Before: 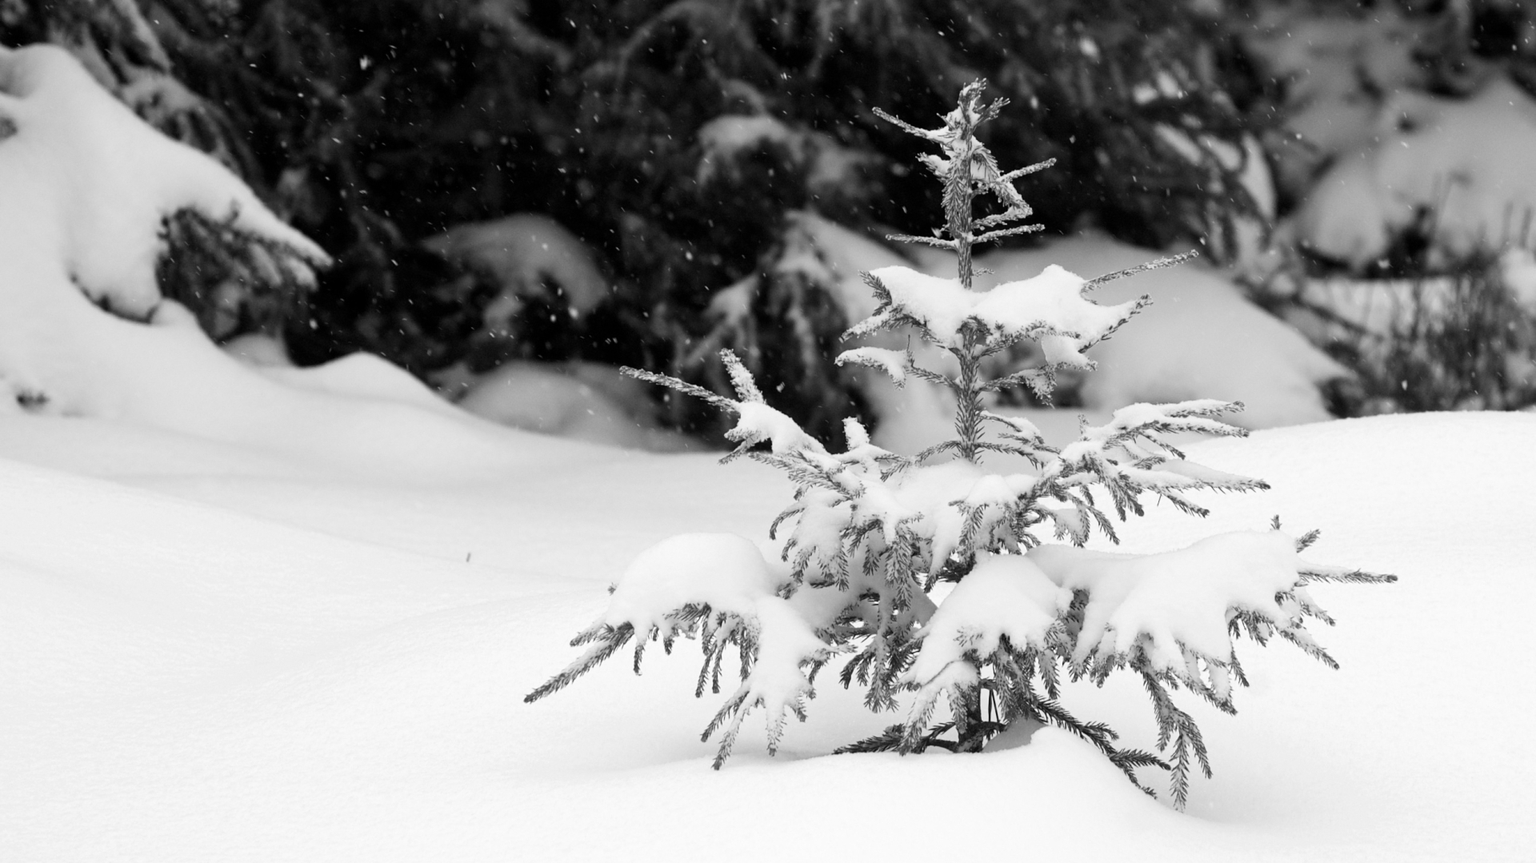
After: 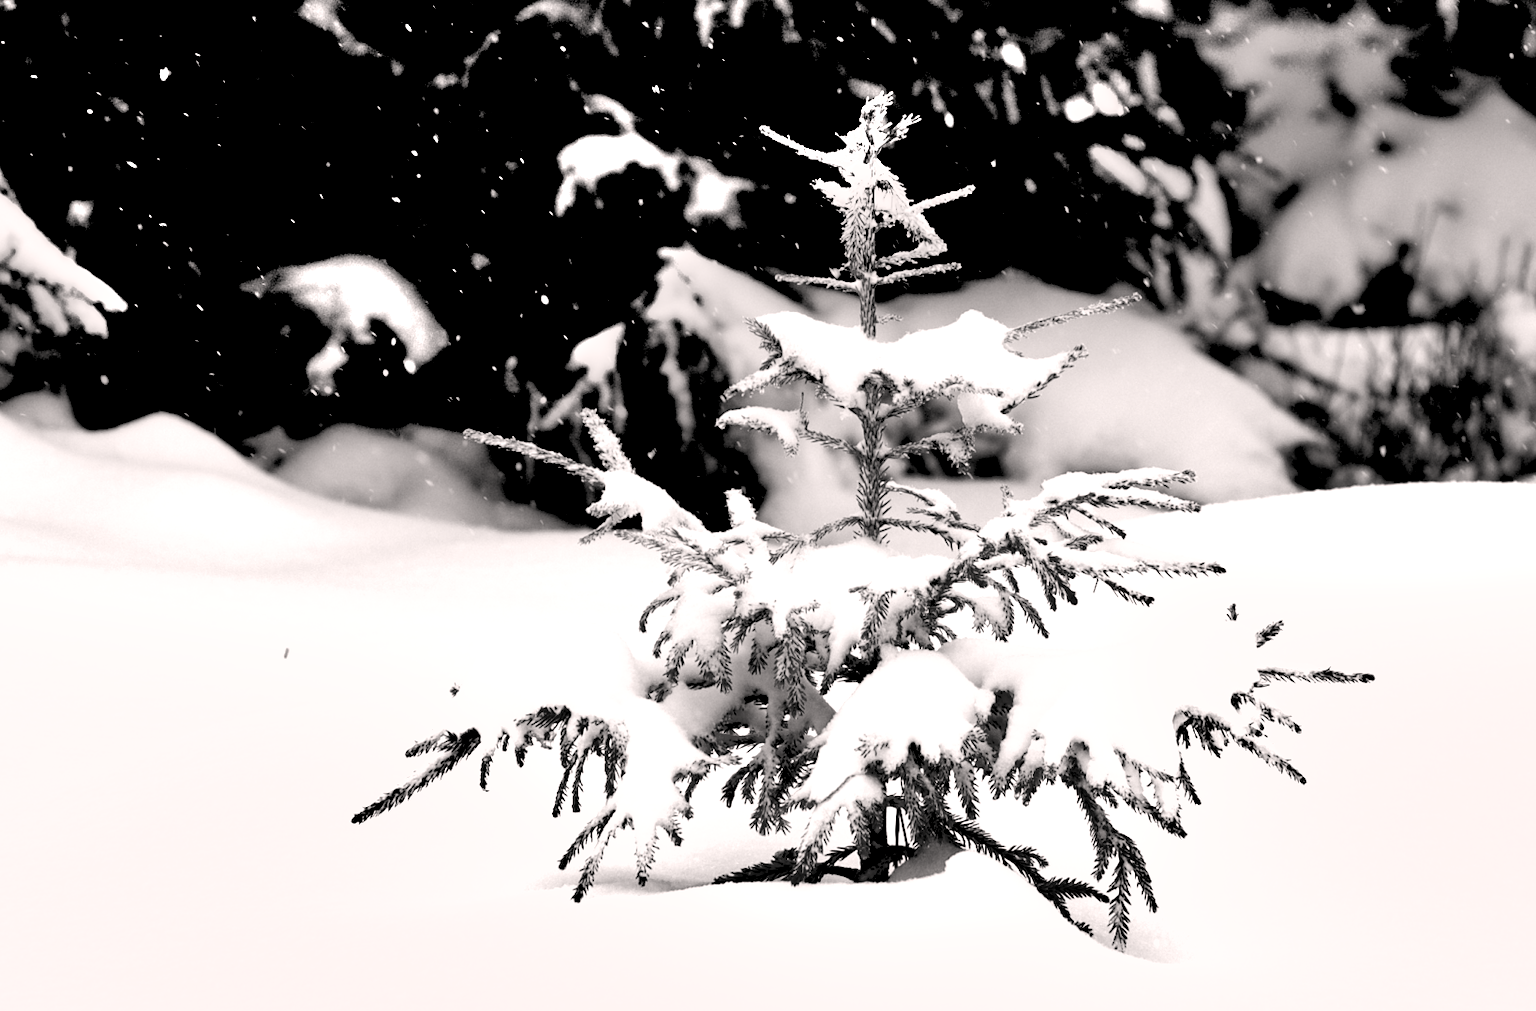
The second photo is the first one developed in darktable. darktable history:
color correction: highlights a* 3.22, highlights b* 1.93, saturation 1.19
shadows and highlights: soften with gaussian
crop and rotate: left 14.584%
exposure: black level correction 0.04, exposure 0.5 EV, compensate highlight preservation false
